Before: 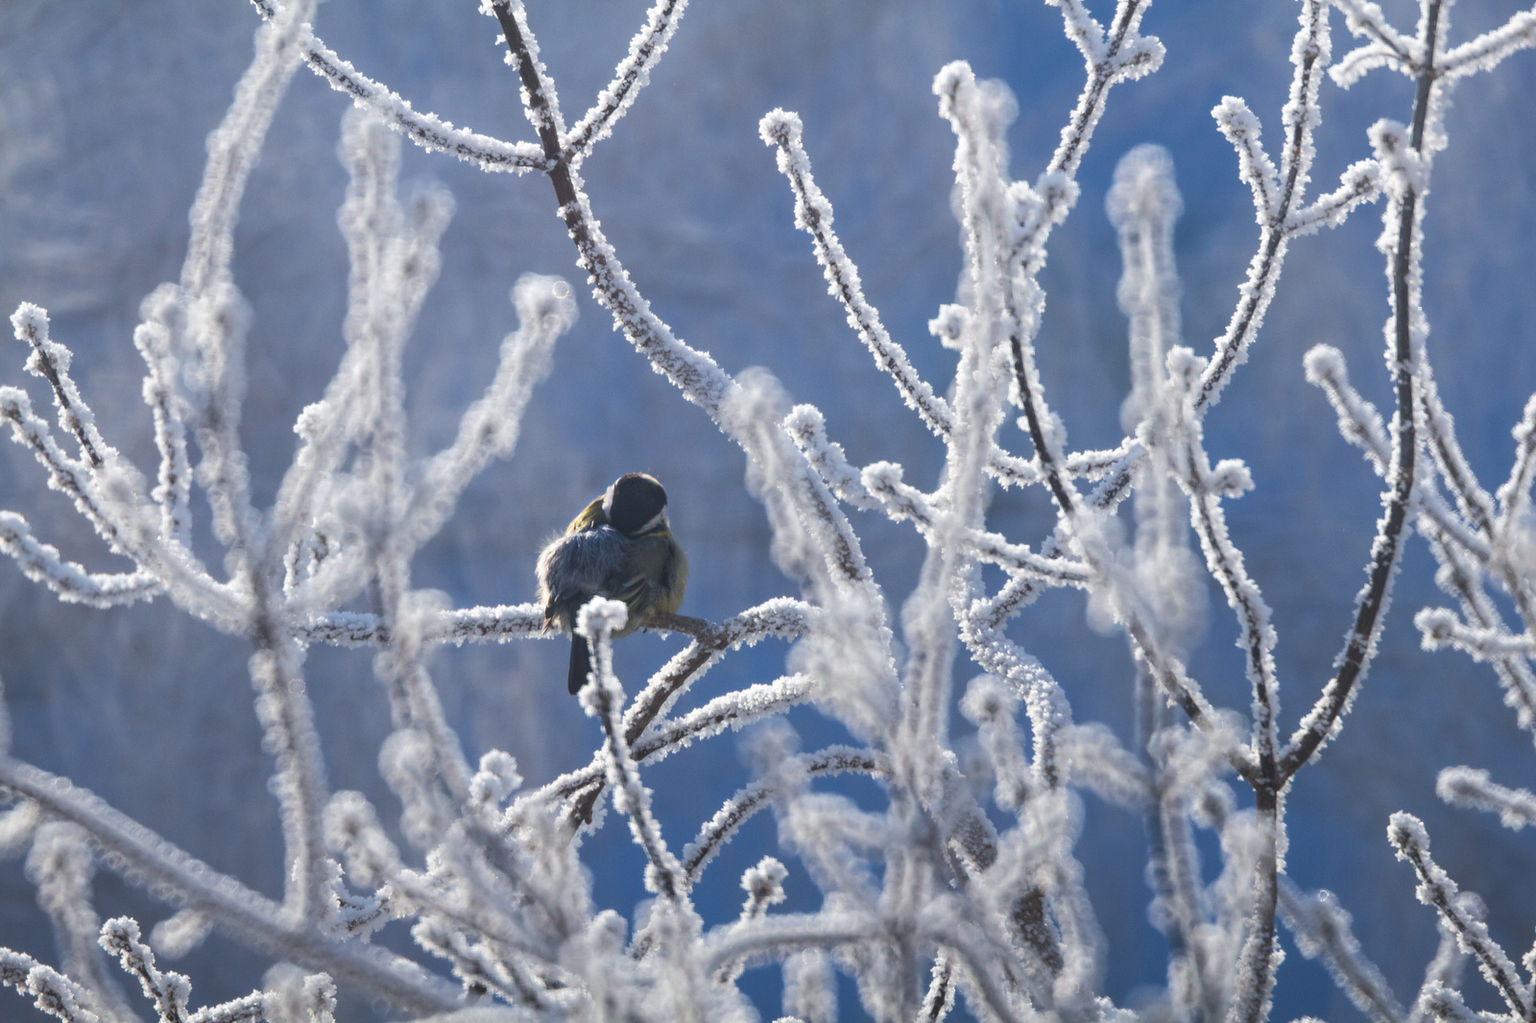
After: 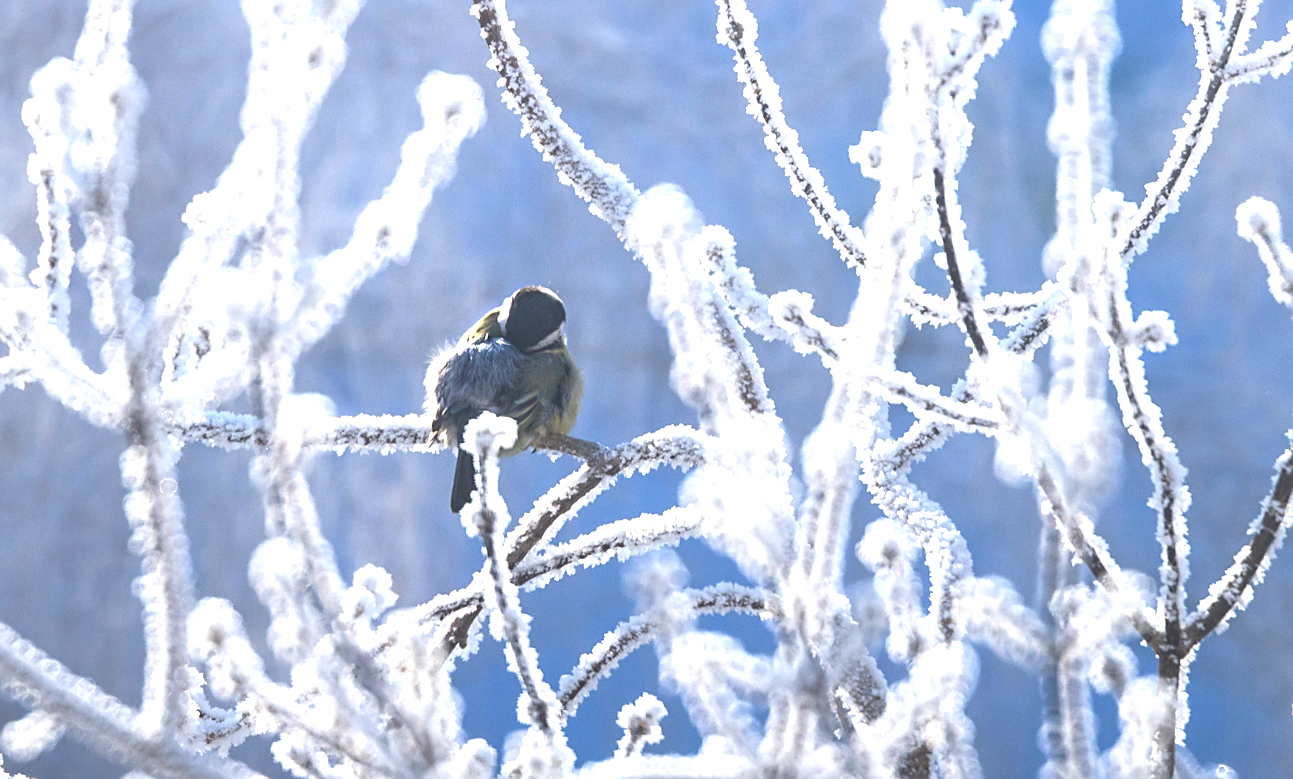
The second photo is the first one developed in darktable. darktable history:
crop and rotate: angle -3.62°, left 9.781%, top 21.285%, right 12.47%, bottom 11.835%
exposure: black level correction 0, exposure 1.2 EV, compensate exposure bias true, compensate highlight preservation false
sharpen: on, module defaults
